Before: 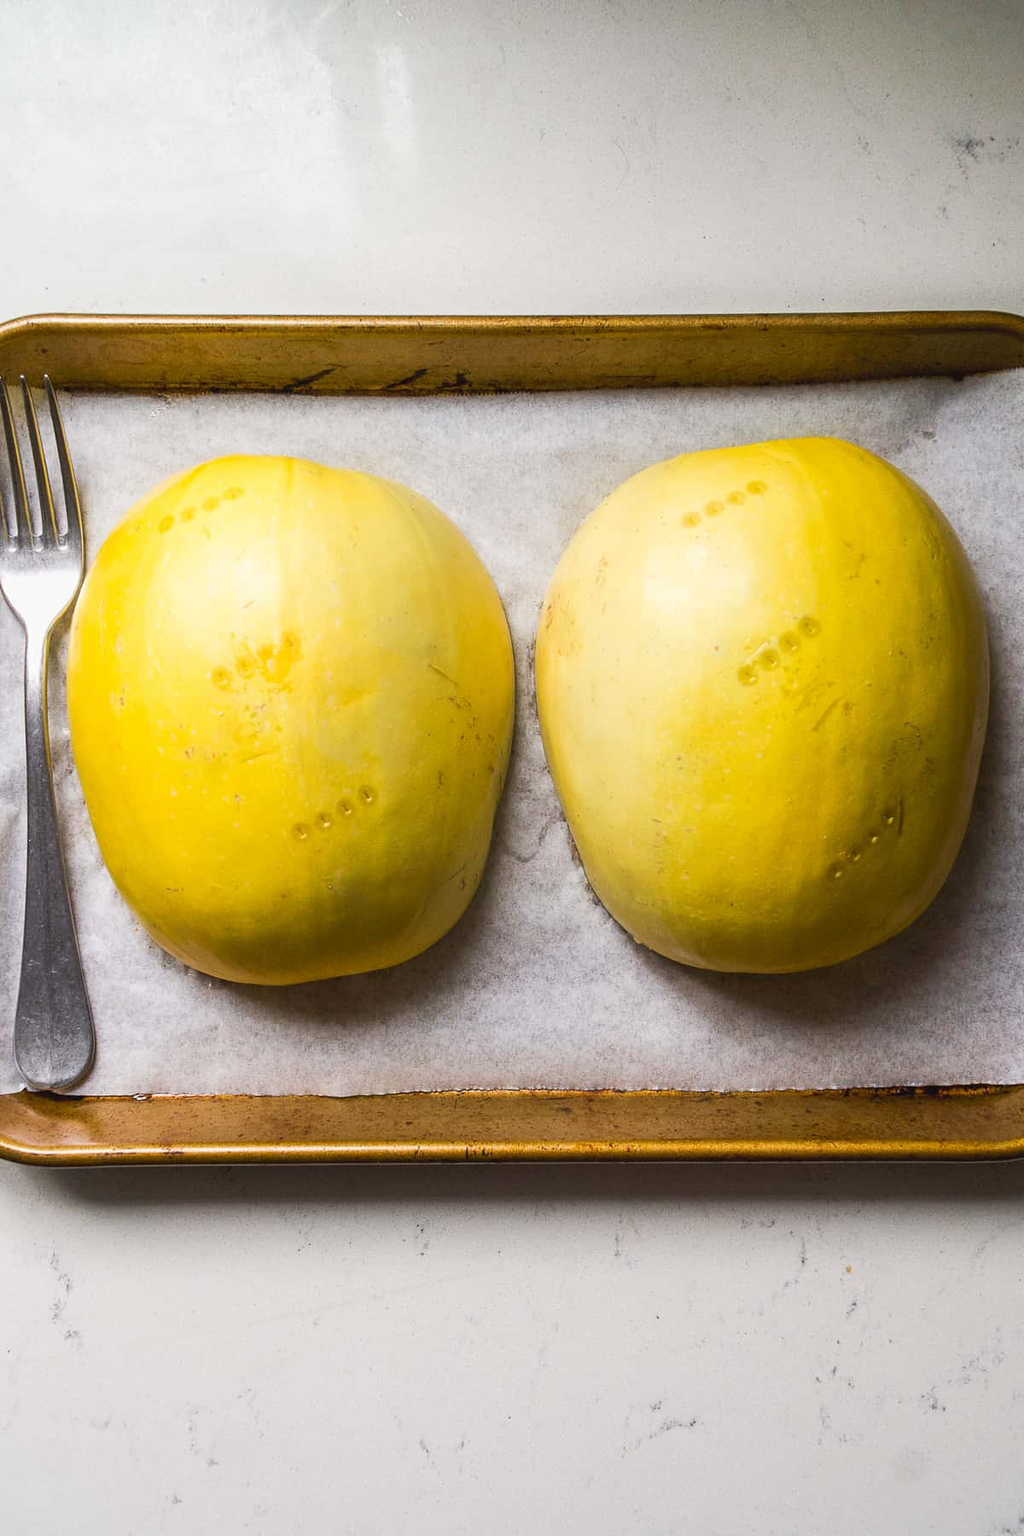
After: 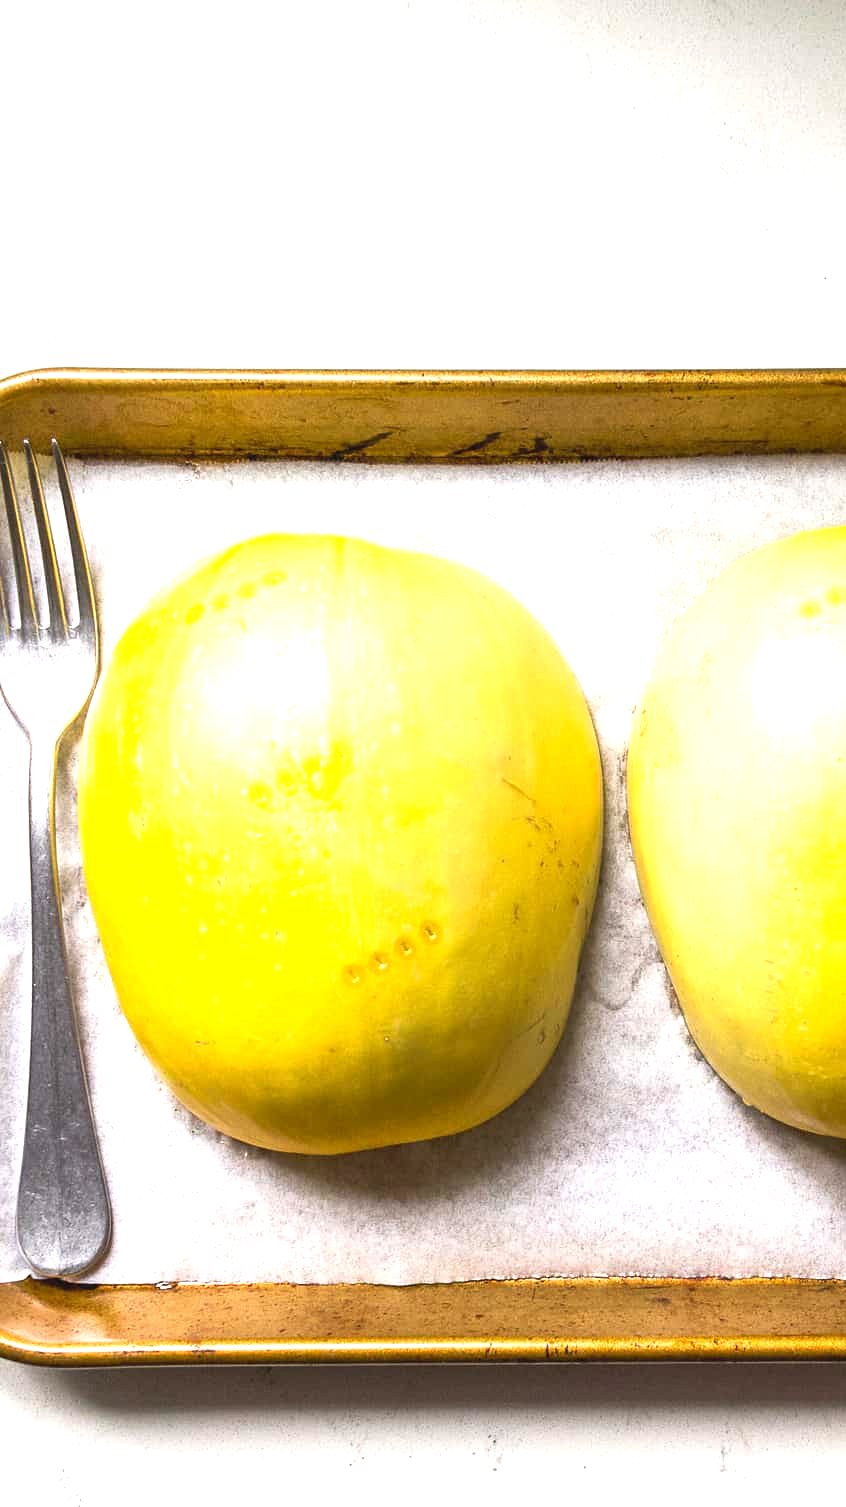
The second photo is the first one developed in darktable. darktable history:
crop: right 28.829%, bottom 16.271%
exposure: black level correction 0.001, exposure 0.966 EV, compensate exposure bias true, compensate highlight preservation false
